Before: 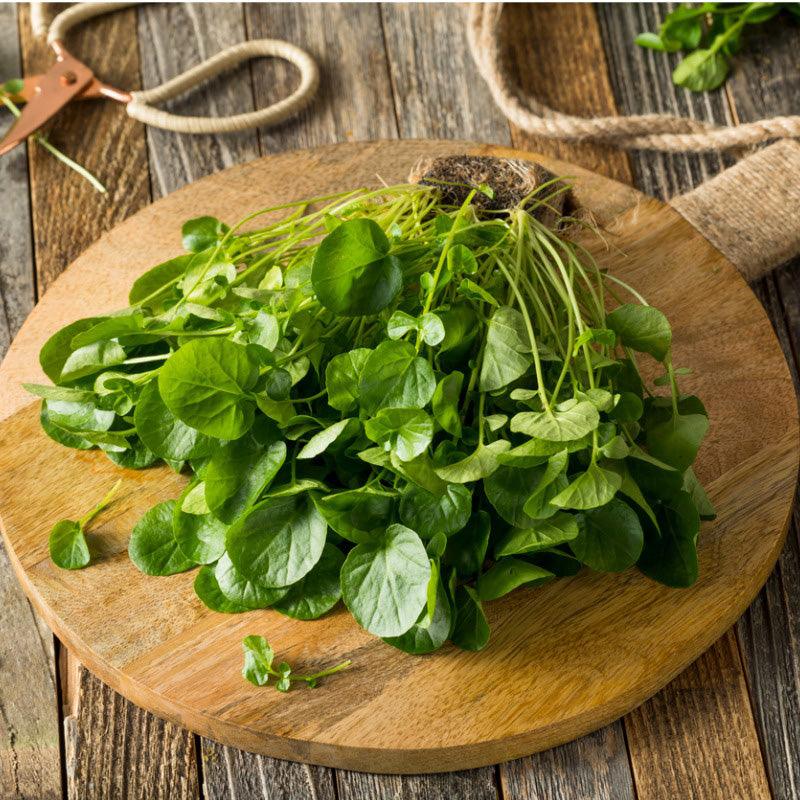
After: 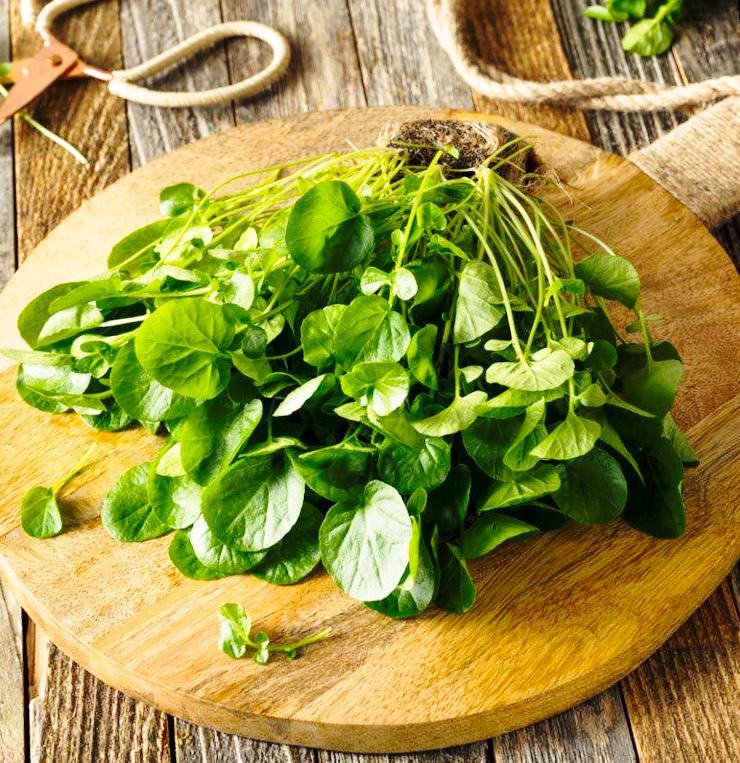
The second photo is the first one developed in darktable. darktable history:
base curve: curves: ch0 [(0, 0) (0.036, 0.037) (0.121, 0.228) (0.46, 0.76) (0.859, 0.983) (1, 1)], preserve colors none
rotate and perspective: rotation -1.68°, lens shift (vertical) -0.146, crop left 0.049, crop right 0.912, crop top 0.032, crop bottom 0.96
